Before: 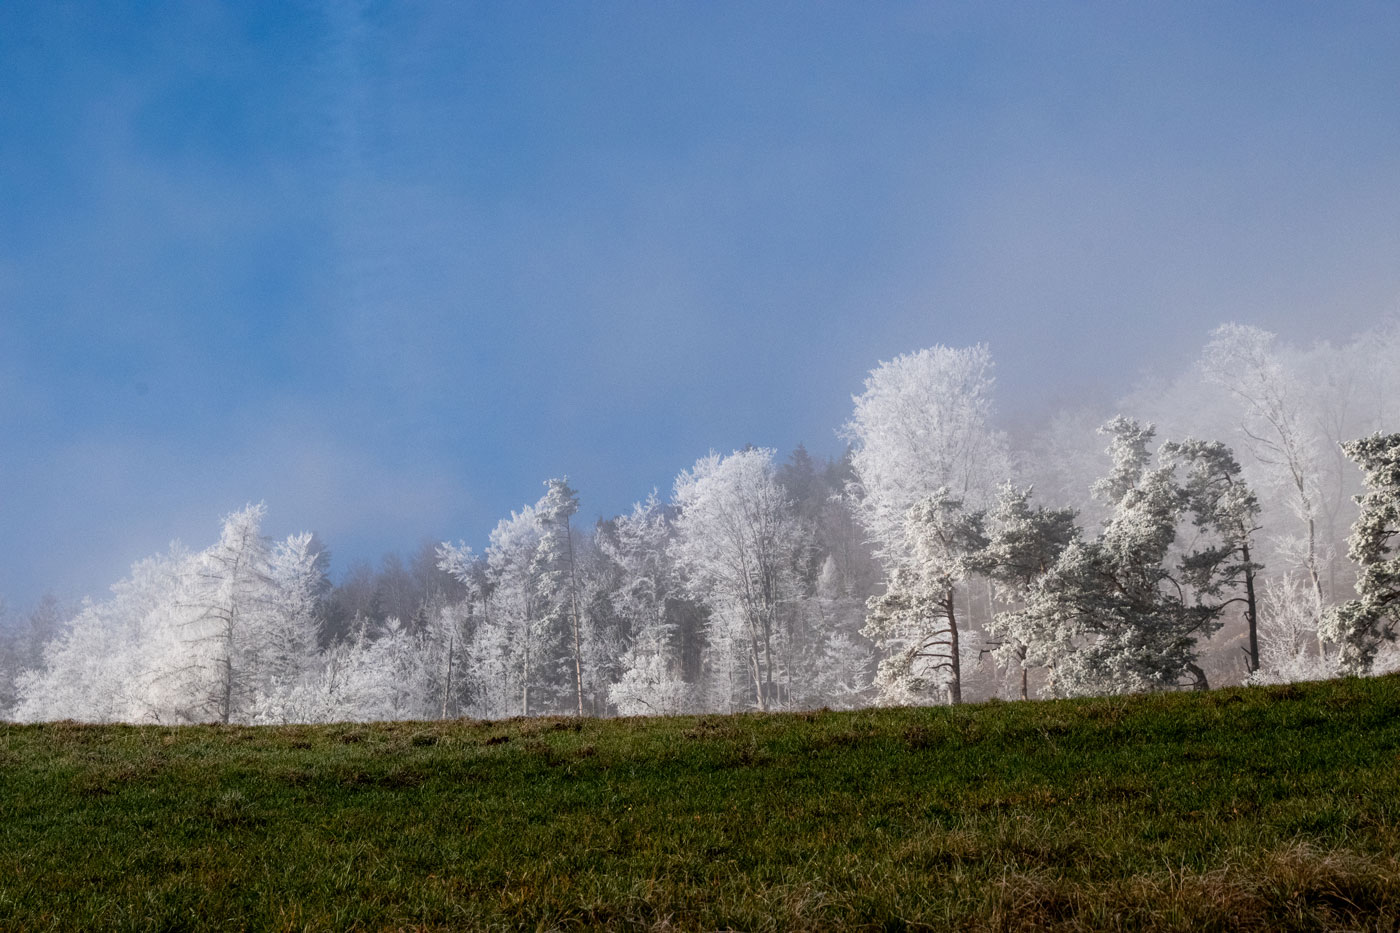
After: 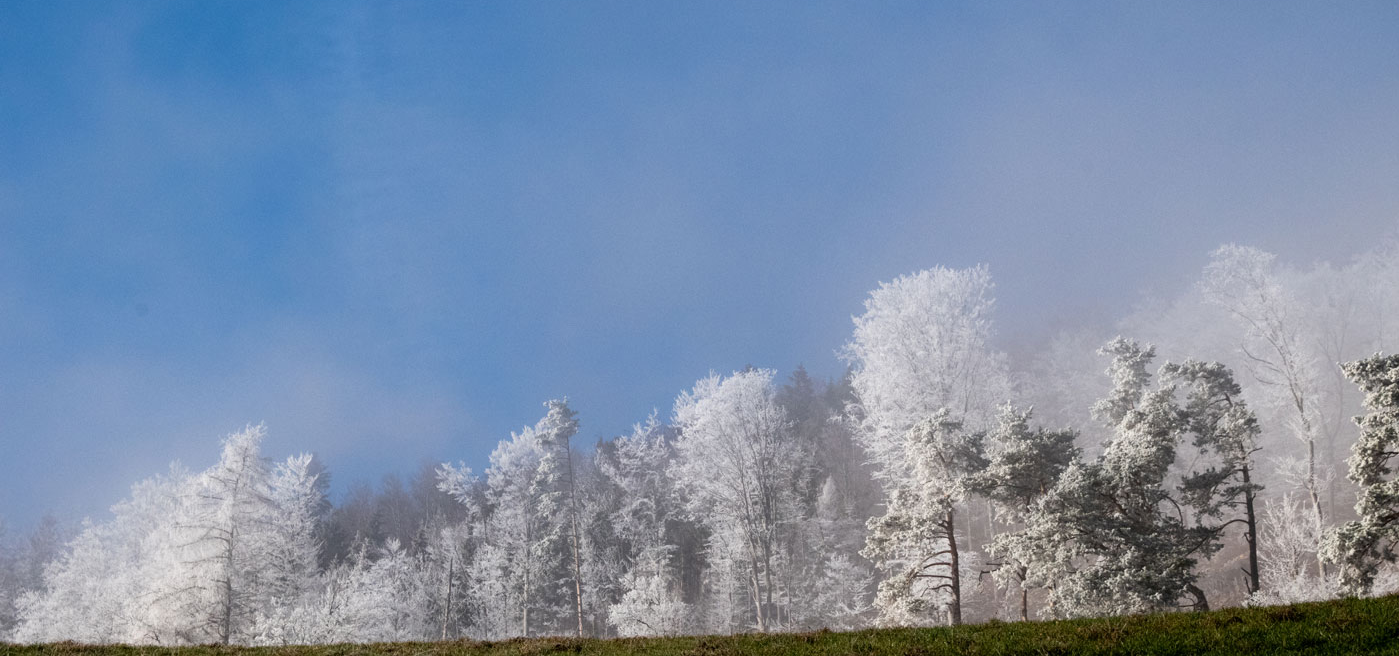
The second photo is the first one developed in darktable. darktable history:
crop and rotate: top 8.612%, bottom 21.053%
